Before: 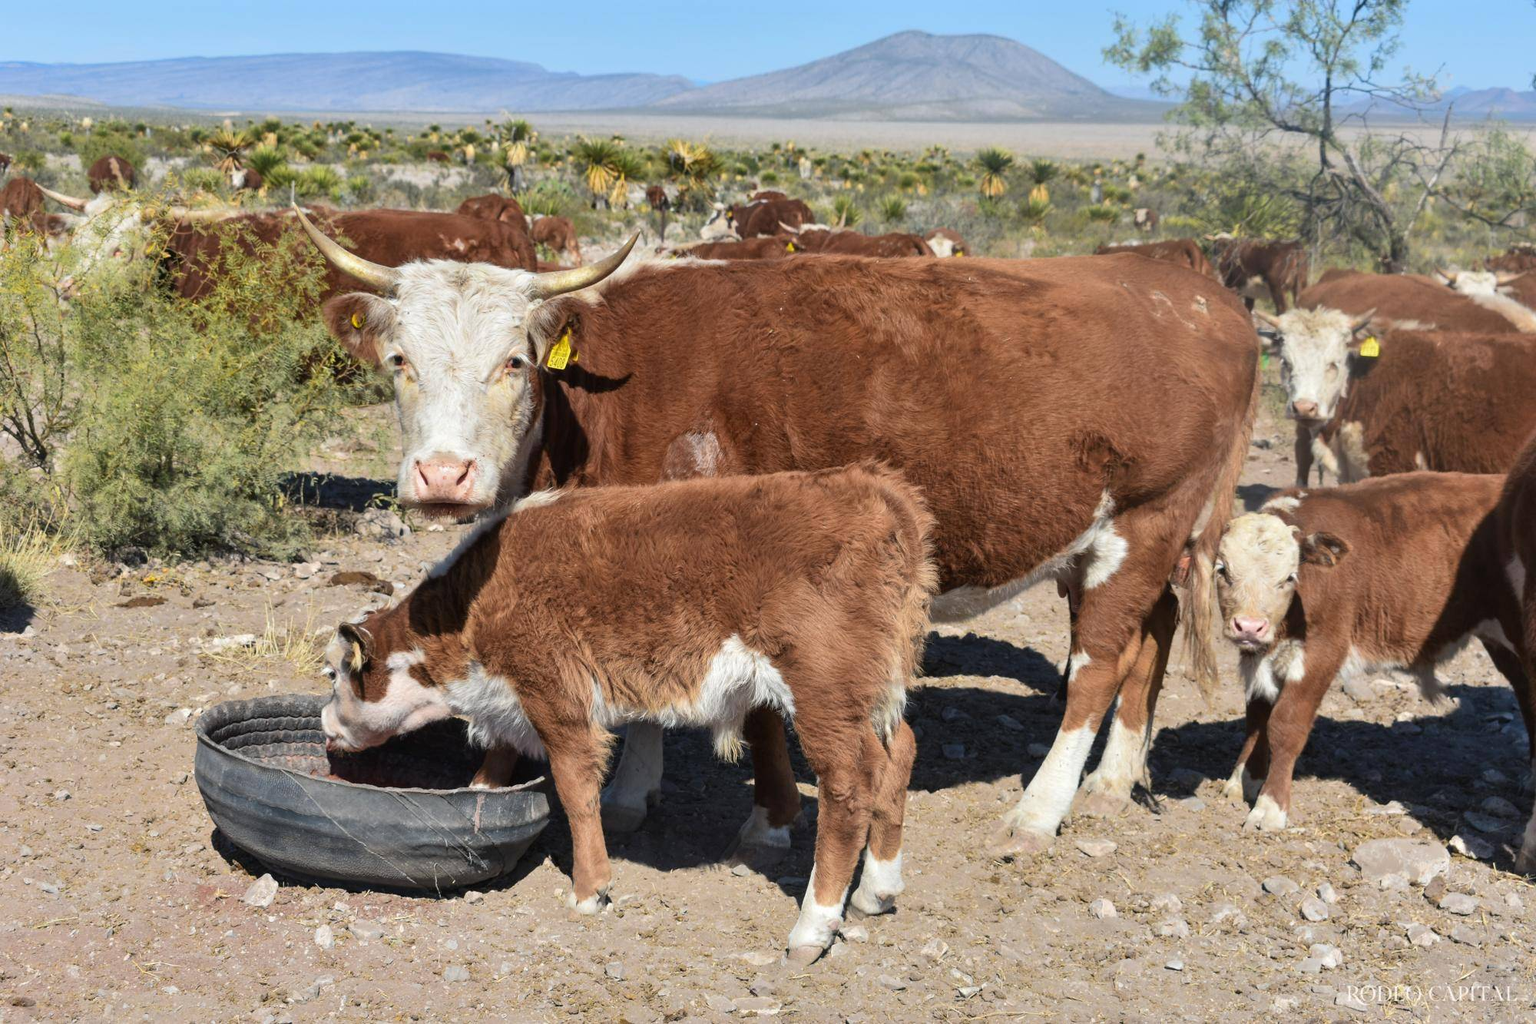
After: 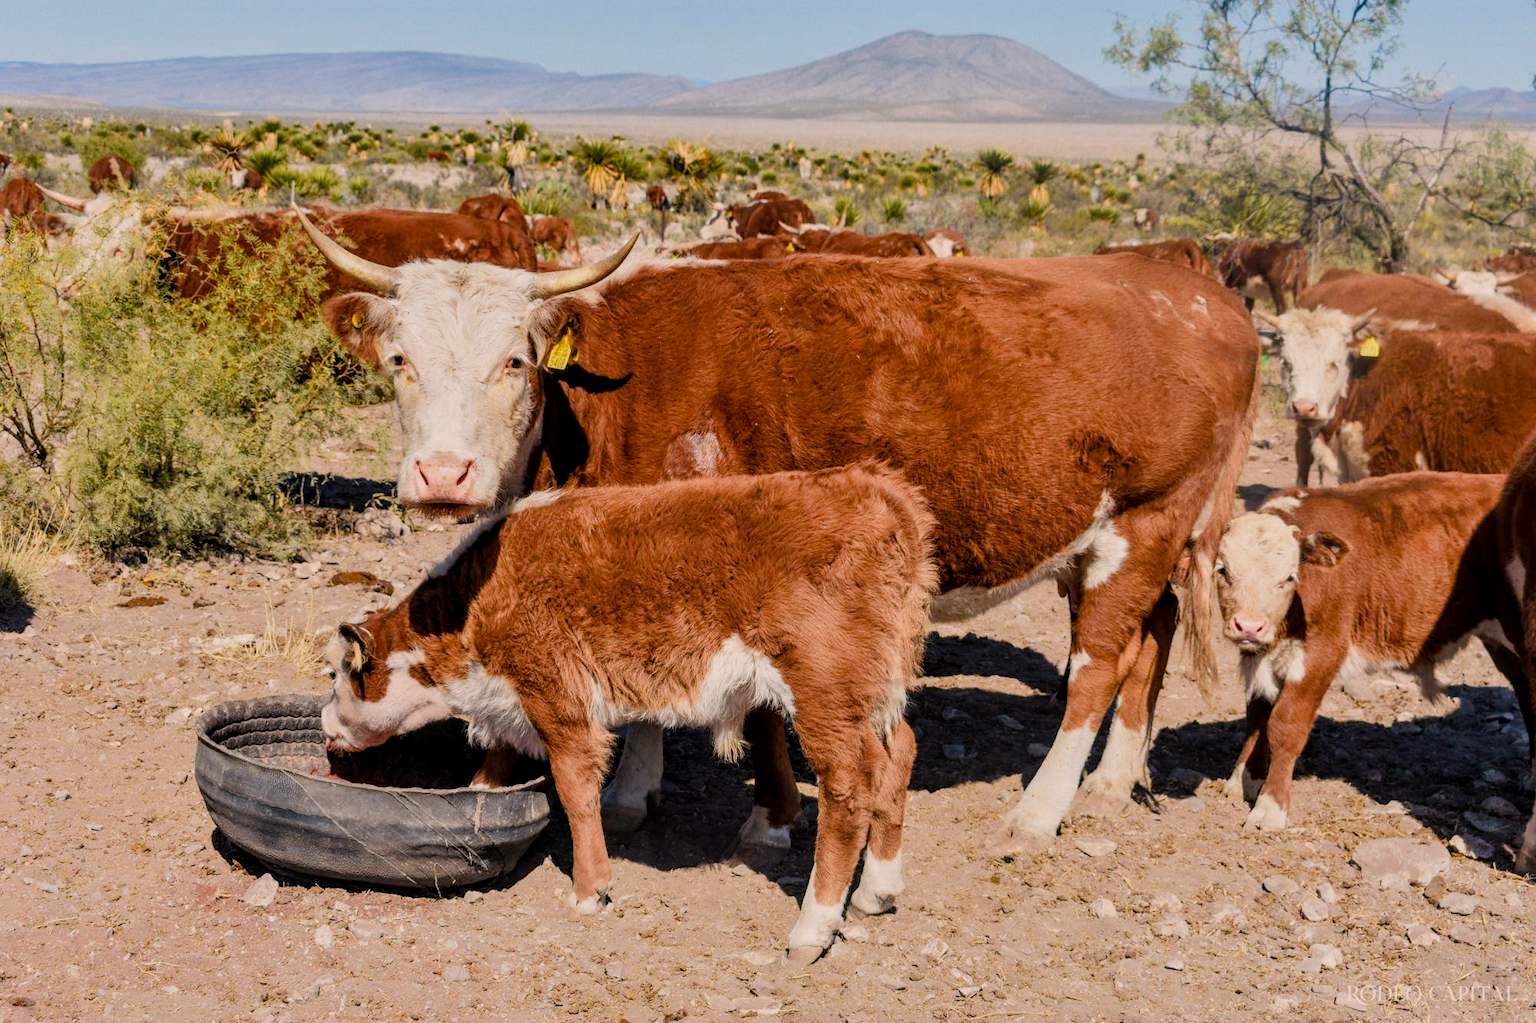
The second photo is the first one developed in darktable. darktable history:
filmic rgb: black relative exposure -7.65 EV, white relative exposure 4.56 EV, hardness 3.61, contrast 1.05
white balance: red 1.127, blue 0.943
local contrast: on, module defaults
grain: coarseness 14.57 ISO, strength 8.8%
color balance rgb: perceptual saturation grading › global saturation 20%, perceptual saturation grading › highlights -25%, perceptual saturation grading › shadows 50%
